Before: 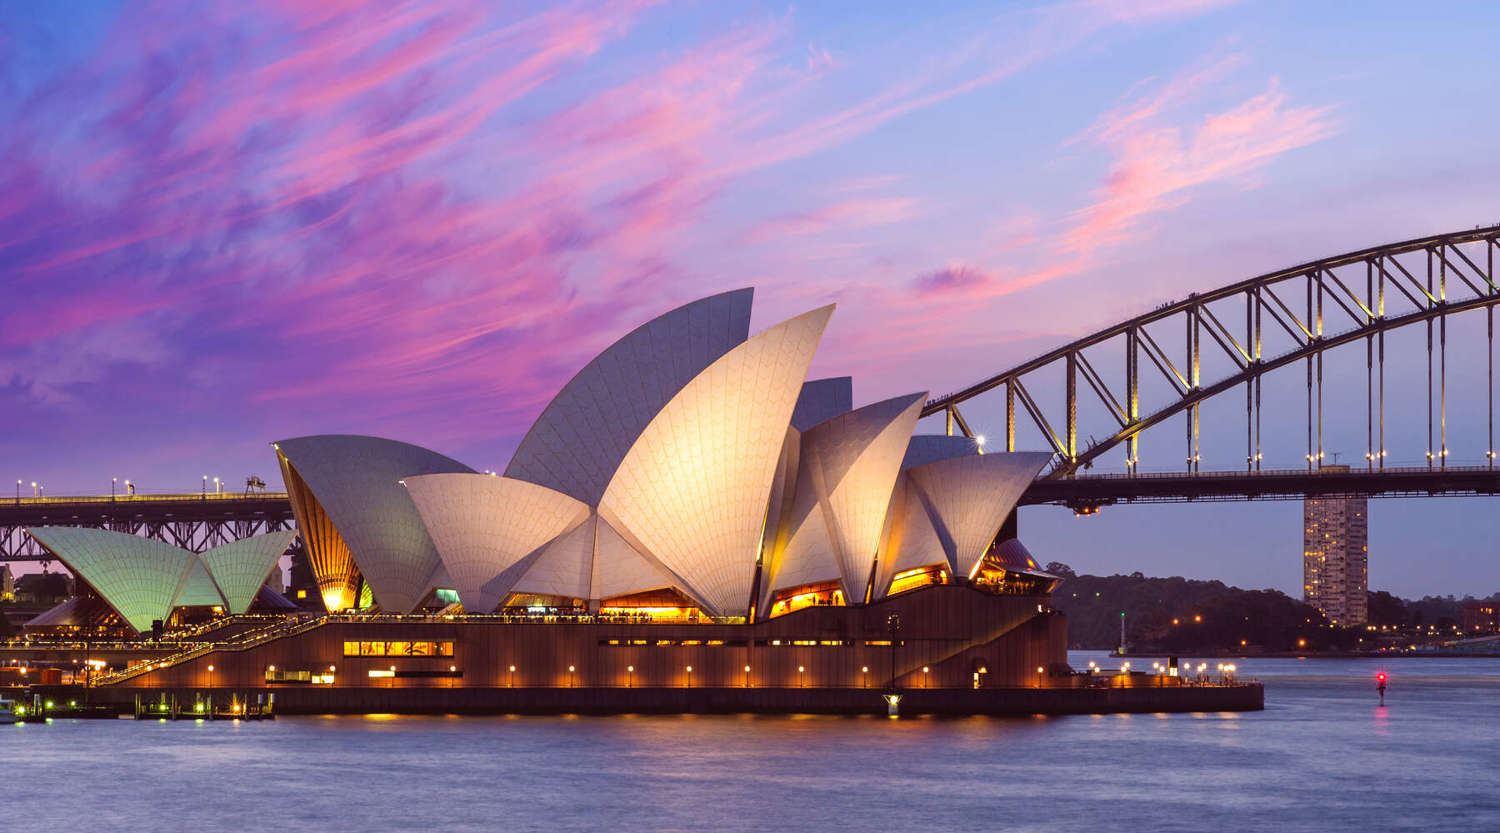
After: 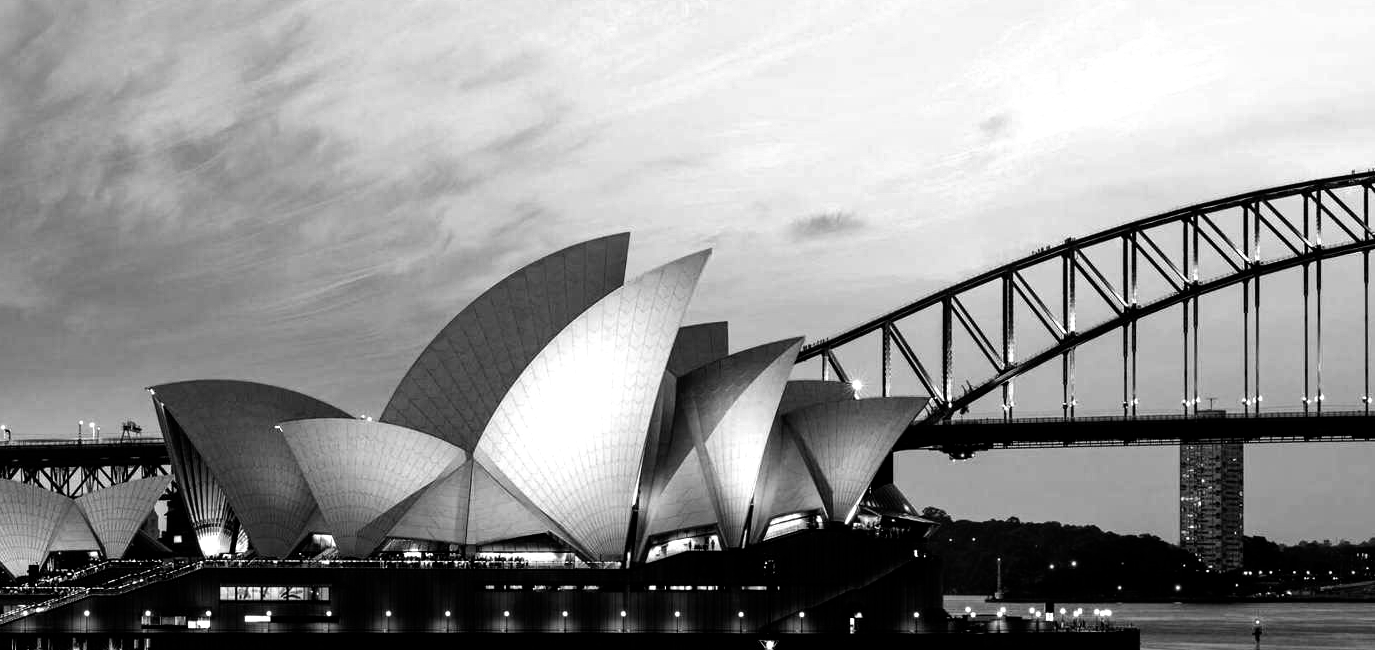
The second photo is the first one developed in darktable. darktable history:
crop: left 8.315%, top 6.606%, bottom 15.356%
color calibration: output gray [0.18, 0.41, 0.41, 0], x 0.343, y 0.356, temperature 5113.56 K
filmic rgb: black relative exposure -8.25 EV, white relative exposure 2.23 EV, hardness 7.12, latitude 85.57%, contrast 1.694, highlights saturation mix -3.76%, shadows ↔ highlights balance -1.87%, add noise in highlights 0.1, color science v4 (2020), type of noise poissonian
